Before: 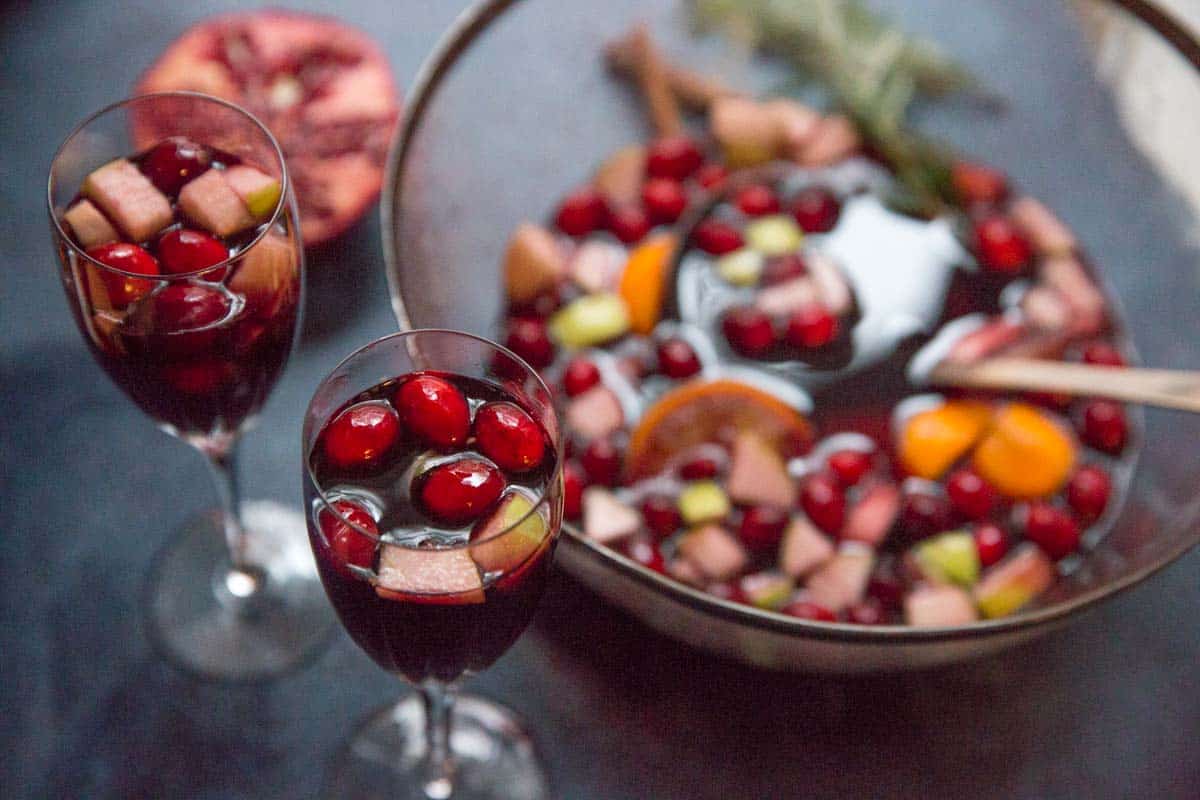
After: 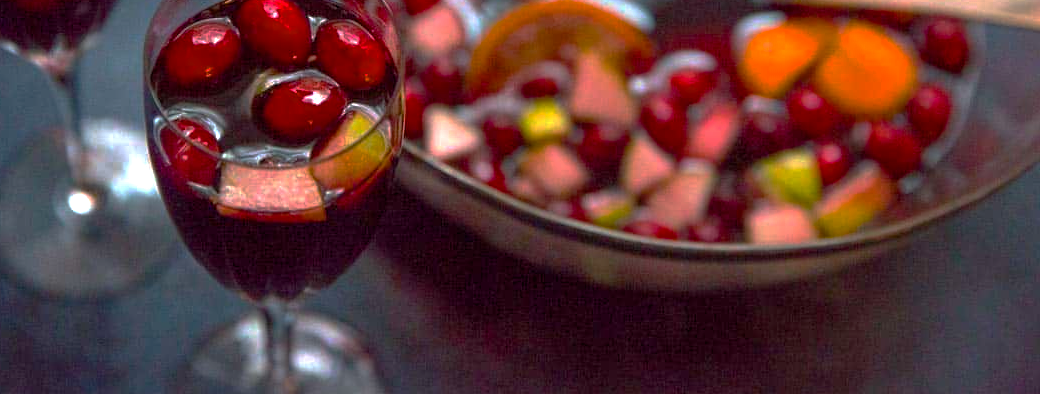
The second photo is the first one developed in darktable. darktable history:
color balance rgb: linear chroma grading › global chroma 14.748%, perceptual saturation grading › global saturation 29.565%, perceptual brilliance grading › global brilliance 1.248%, perceptual brilliance grading › highlights -3.812%
crop and rotate: left 13.256%, top 47.815%, bottom 2.88%
base curve: curves: ch0 [(0, 0) (0.826, 0.587) (1, 1)], preserve colors none
exposure: black level correction 0.001, exposure 0.5 EV, compensate highlight preservation false
